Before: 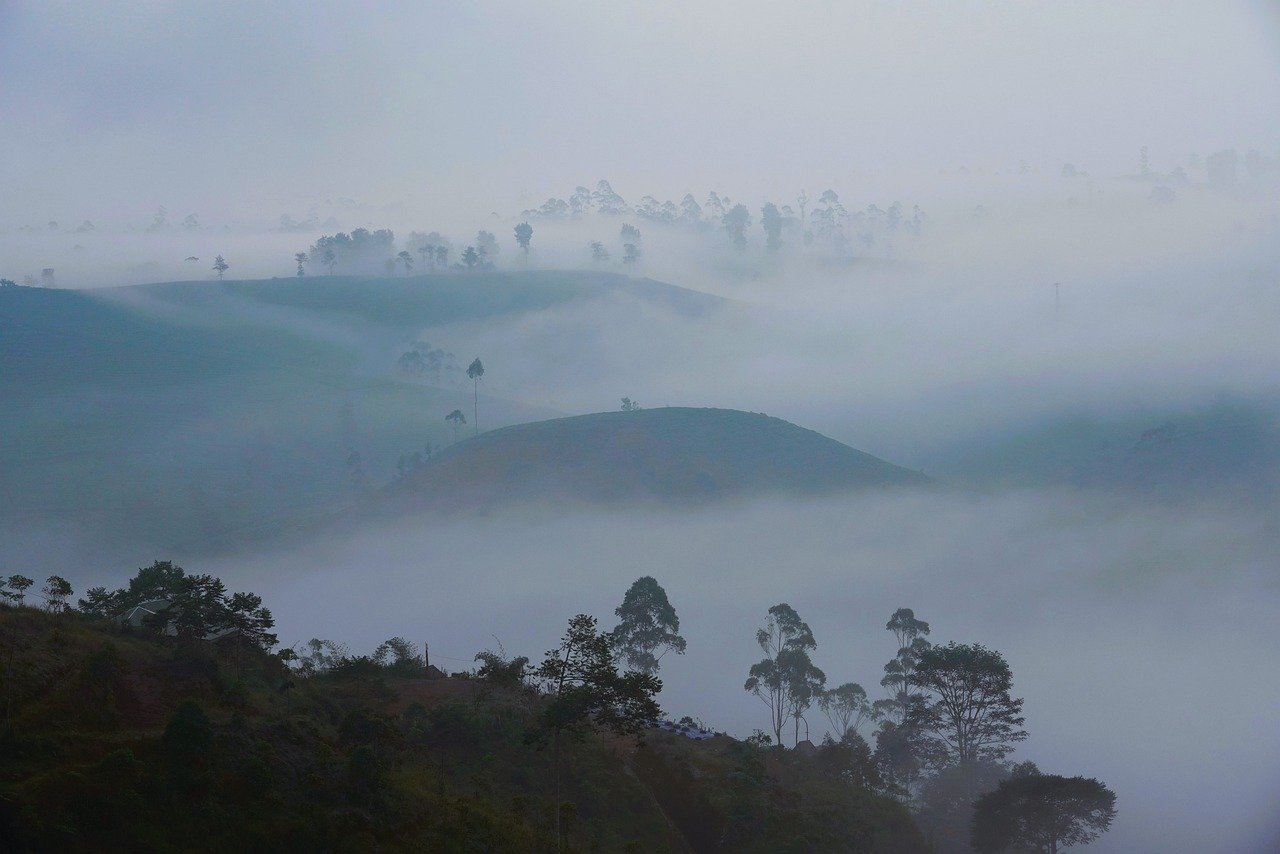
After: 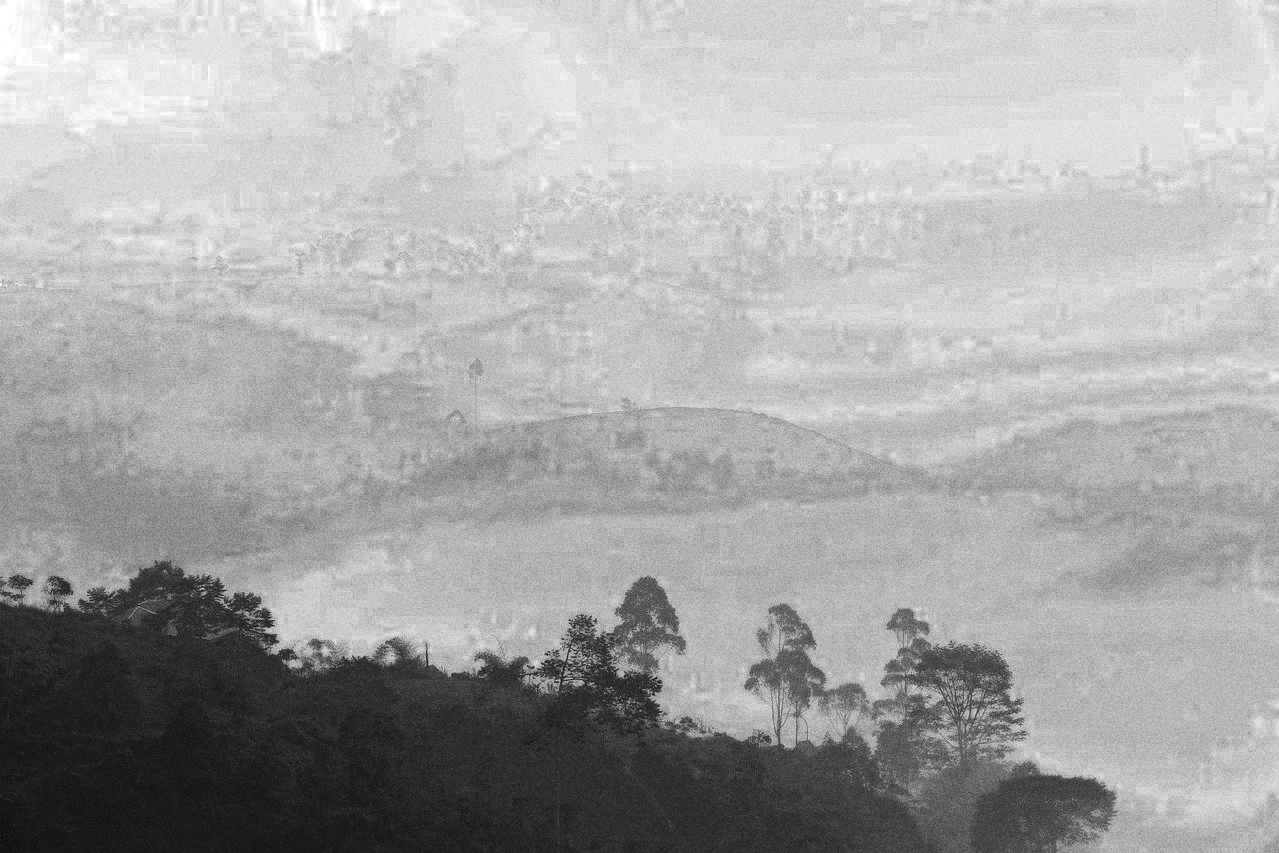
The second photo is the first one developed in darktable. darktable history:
color correction: highlights a* 0.162, highlights b* 29.53, shadows a* -0.162, shadows b* 21.09
exposure: black level correction 0.001, exposure 1.822 EV, compensate exposure bias true, compensate highlight preservation false
grain: coarseness 0.09 ISO, strength 40%
color zones: curves: ch0 [(0.287, 0.048) (0.493, 0.484) (0.737, 0.816)]; ch1 [(0, 0) (0.143, 0) (0.286, 0) (0.429, 0) (0.571, 0) (0.714, 0) (0.857, 0)]
